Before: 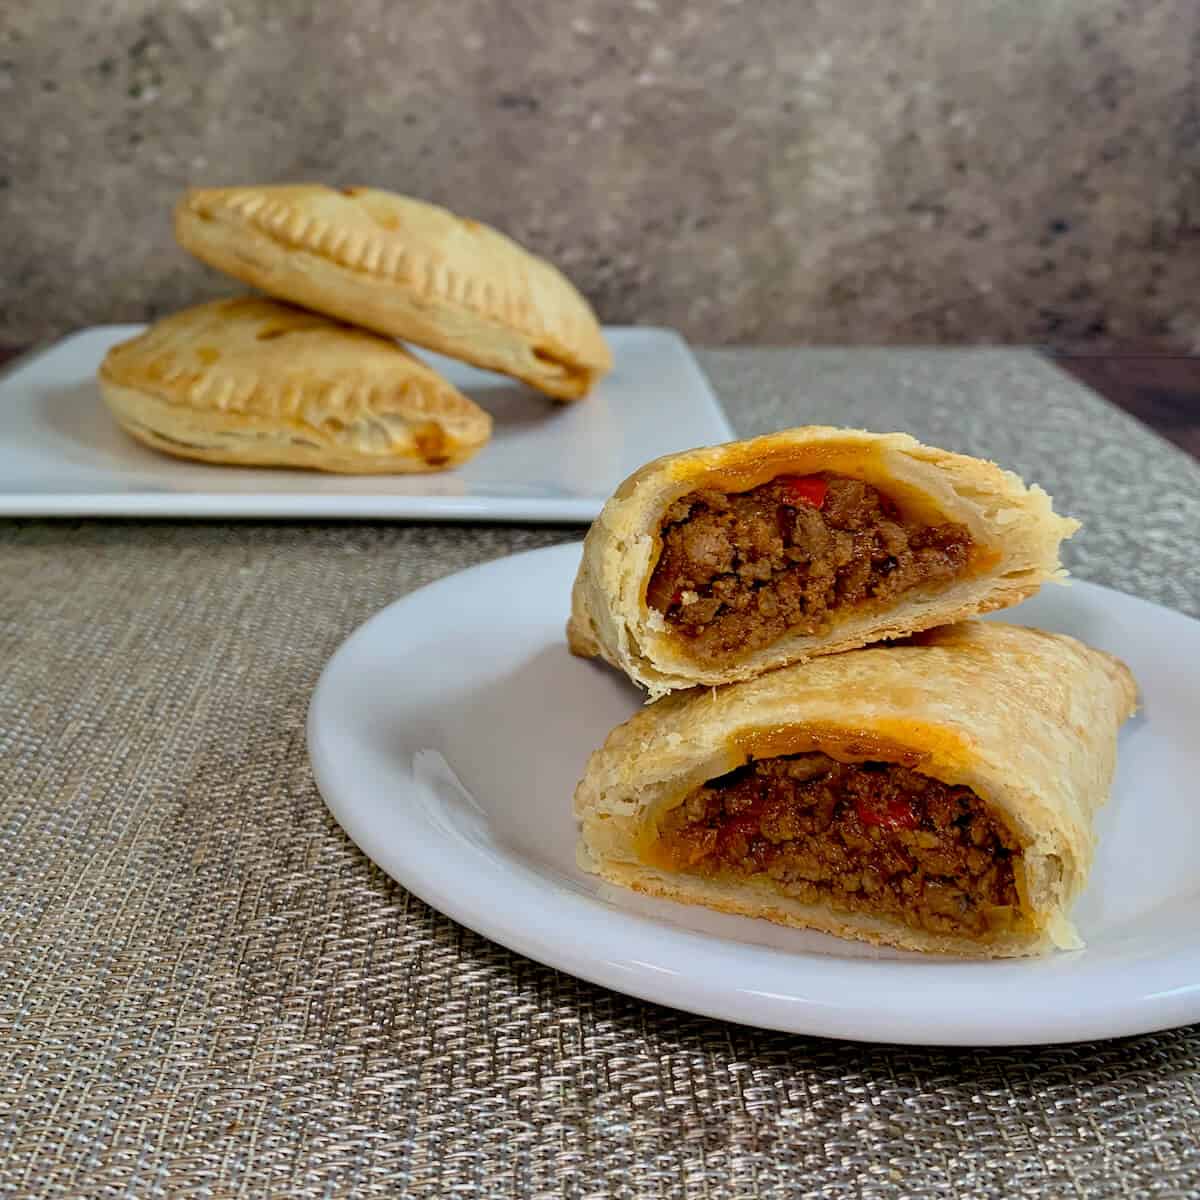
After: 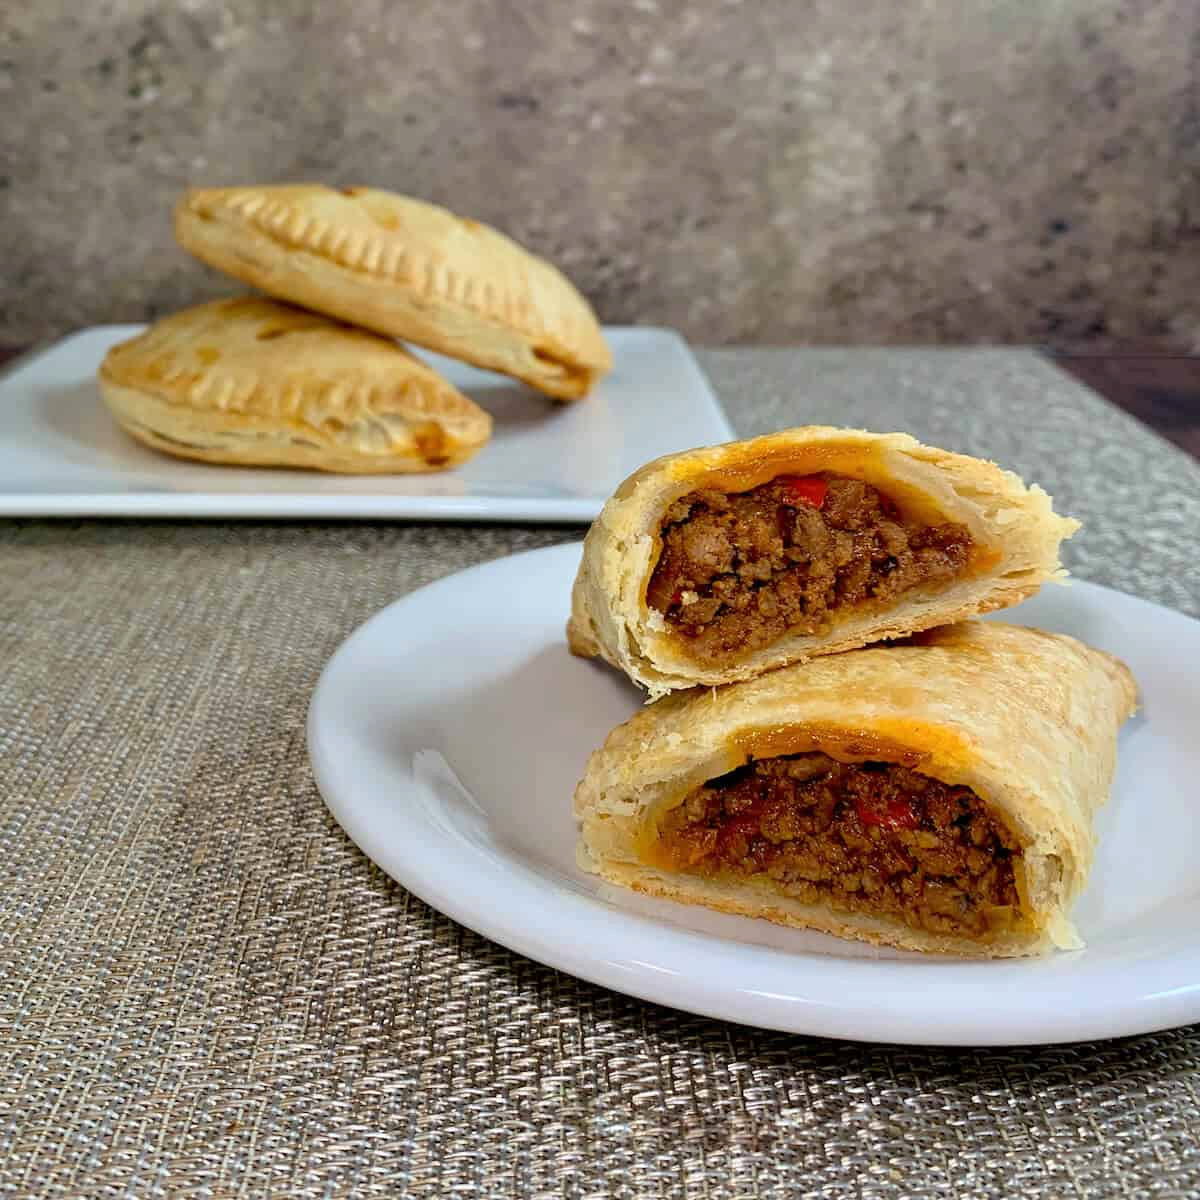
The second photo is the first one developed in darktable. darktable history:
color correction: saturation 0.99
exposure: exposure 0.236 EV, compensate highlight preservation false
